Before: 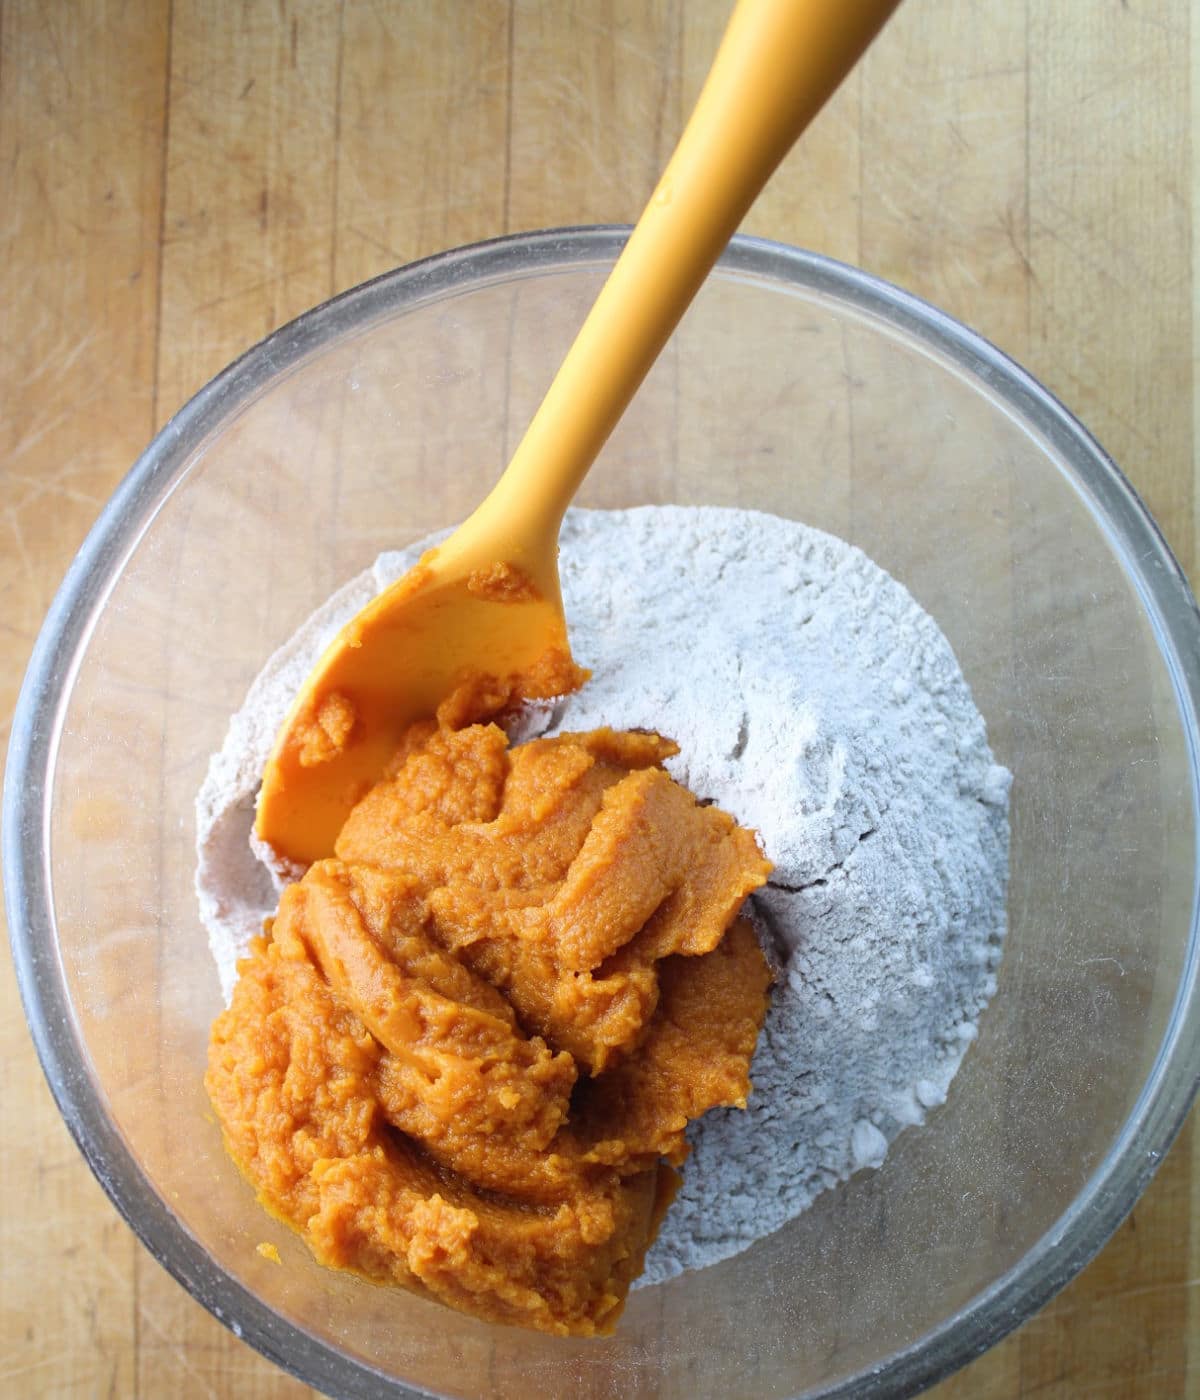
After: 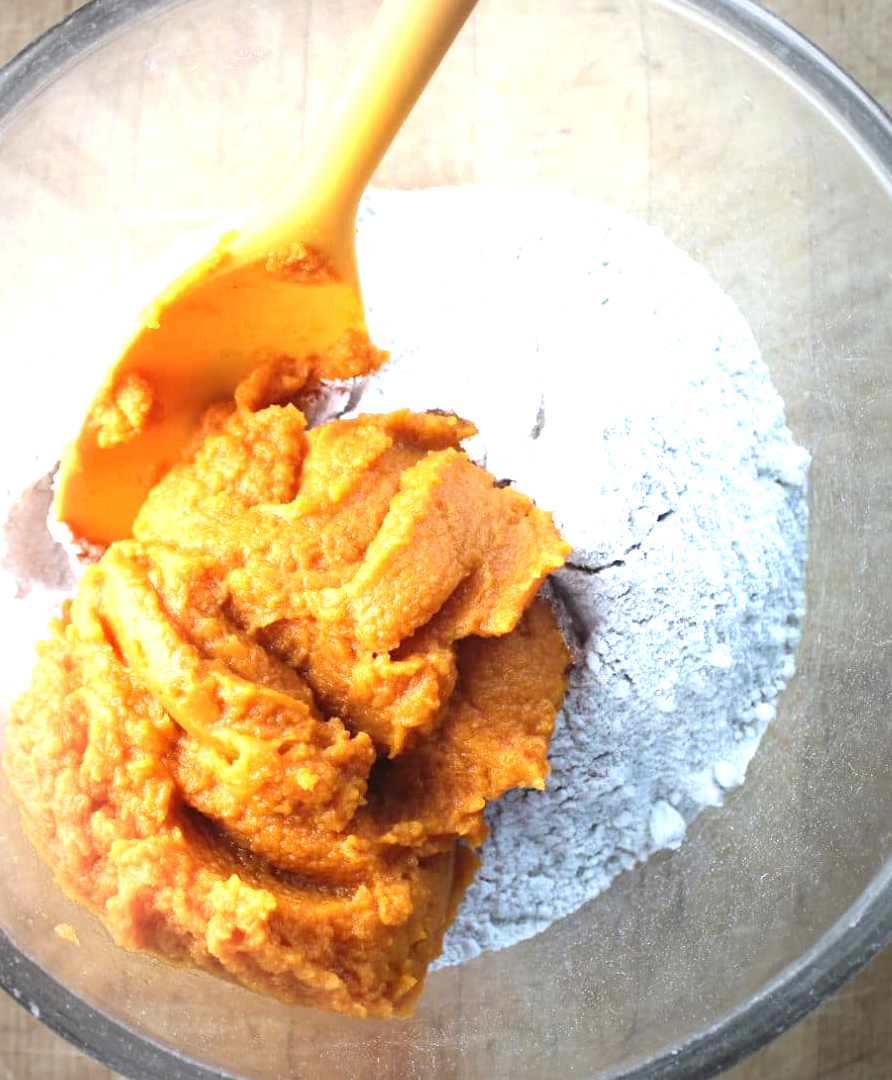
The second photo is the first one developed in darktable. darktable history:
exposure: exposure 1.159 EV, compensate highlight preservation false
vignetting: automatic ratio true
crop: left 16.848%, top 22.828%, right 8.774%
